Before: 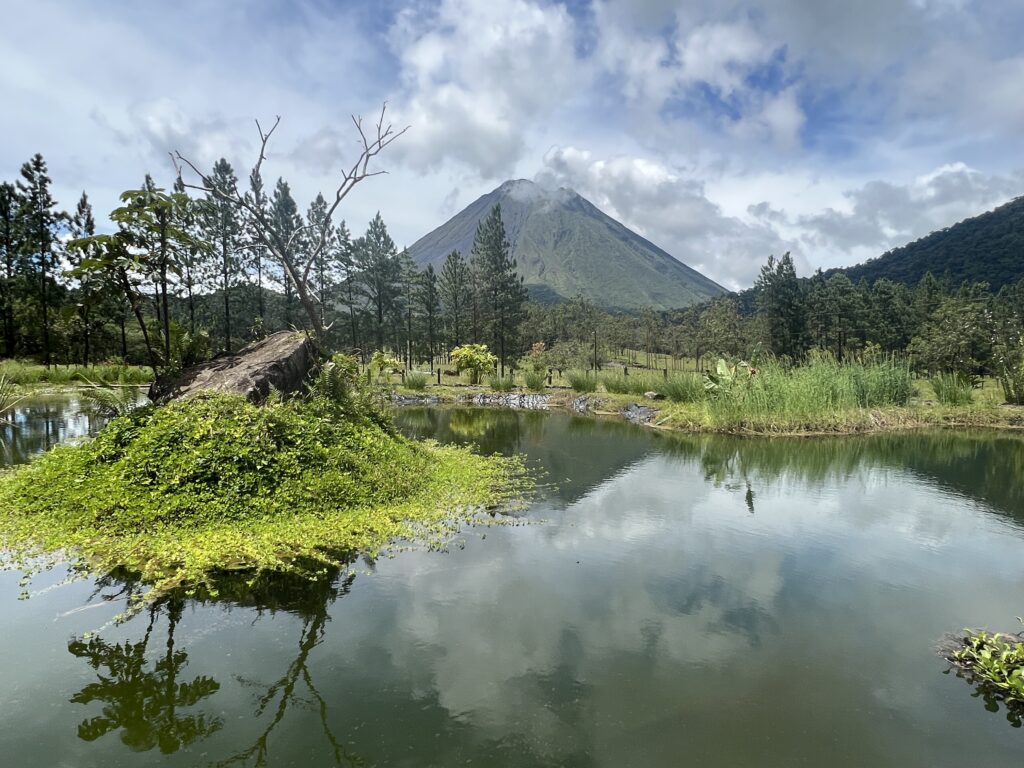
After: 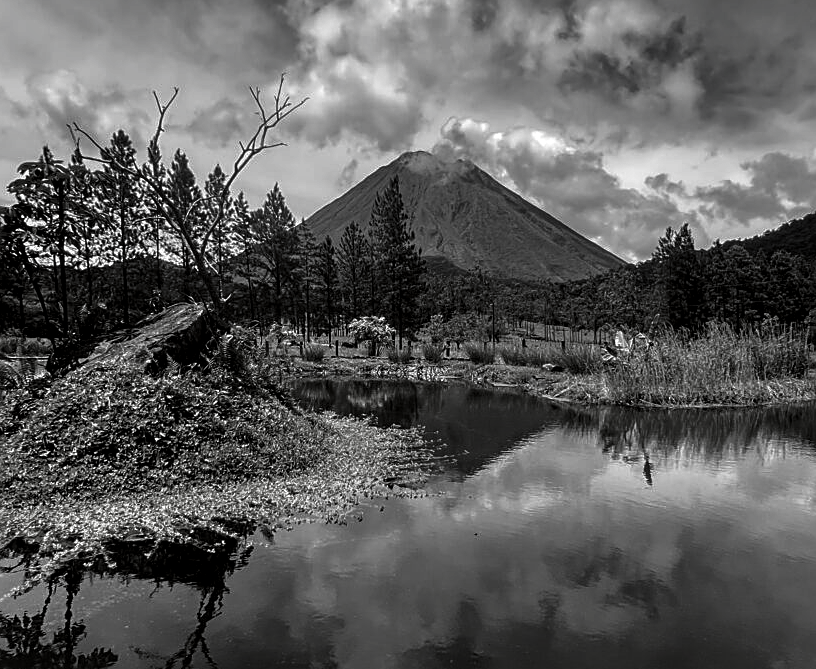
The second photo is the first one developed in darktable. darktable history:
color zones: curves: ch0 [(0.004, 0.306) (0.107, 0.448) (0.252, 0.656) (0.41, 0.398) (0.595, 0.515) (0.768, 0.628)]; ch1 [(0.07, 0.323) (0.151, 0.452) (0.252, 0.608) (0.346, 0.221) (0.463, 0.189) (0.61, 0.368) (0.735, 0.395) (0.921, 0.412)]; ch2 [(0, 0.476) (0.132, 0.512) (0.243, 0.512) (0.397, 0.48) (0.522, 0.376) (0.634, 0.536) (0.761, 0.46)]
crop: left 10.008%, top 3.653%, right 9.206%, bottom 9.129%
color balance rgb: global offset › chroma 0.394%, global offset › hue 35.4°, linear chroma grading › shadows 31.394%, linear chroma grading › global chroma -1.995%, linear chroma grading › mid-tones 4.203%, perceptual saturation grading › global saturation 20%, perceptual saturation grading › highlights -24.98%, perceptual saturation grading › shadows 49.269%, perceptual brilliance grading › mid-tones 9.484%, perceptual brilliance grading › shadows 15.845%
contrast brightness saturation: contrast -0.036, brightness -0.596, saturation -0.985
sharpen: on, module defaults
local contrast: detail 130%
